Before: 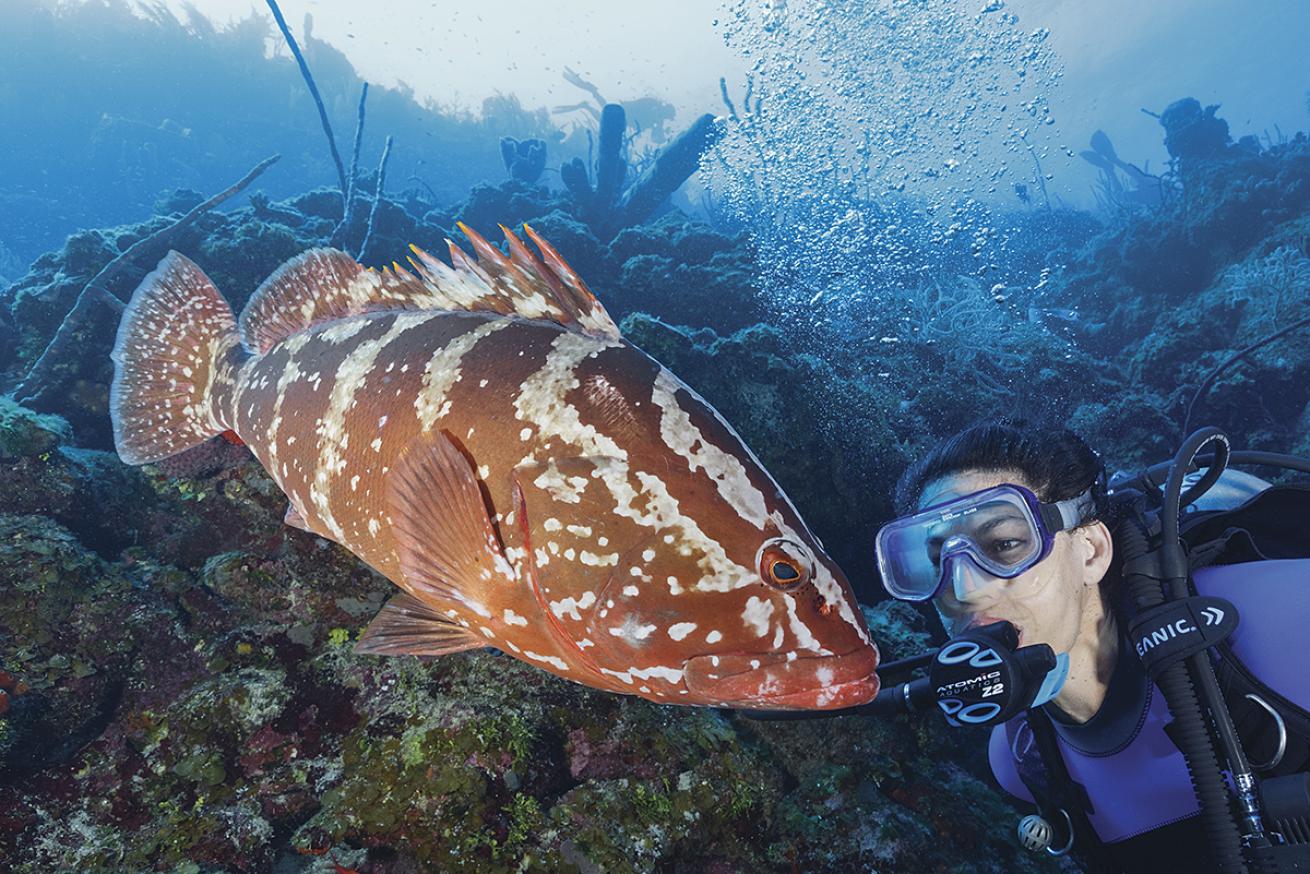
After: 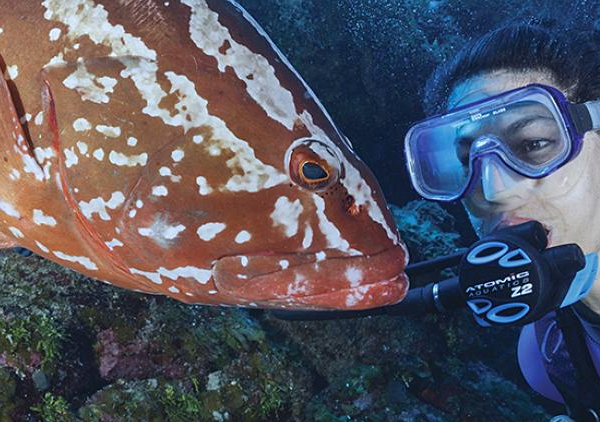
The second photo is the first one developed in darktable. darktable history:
crop: left 35.976%, top 45.819%, right 18.162%, bottom 5.807%
color calibration: illuminant custom, x 0.368, y 0.373, temperature 4330.32 K
